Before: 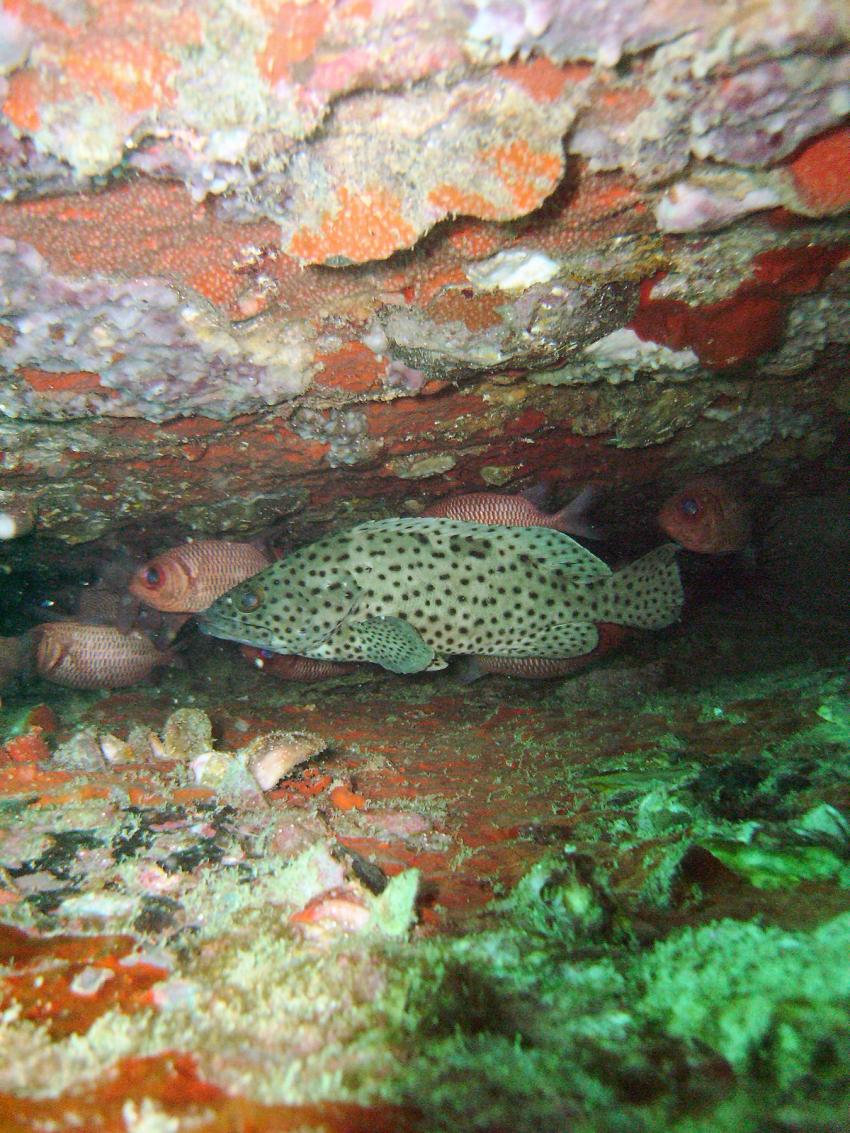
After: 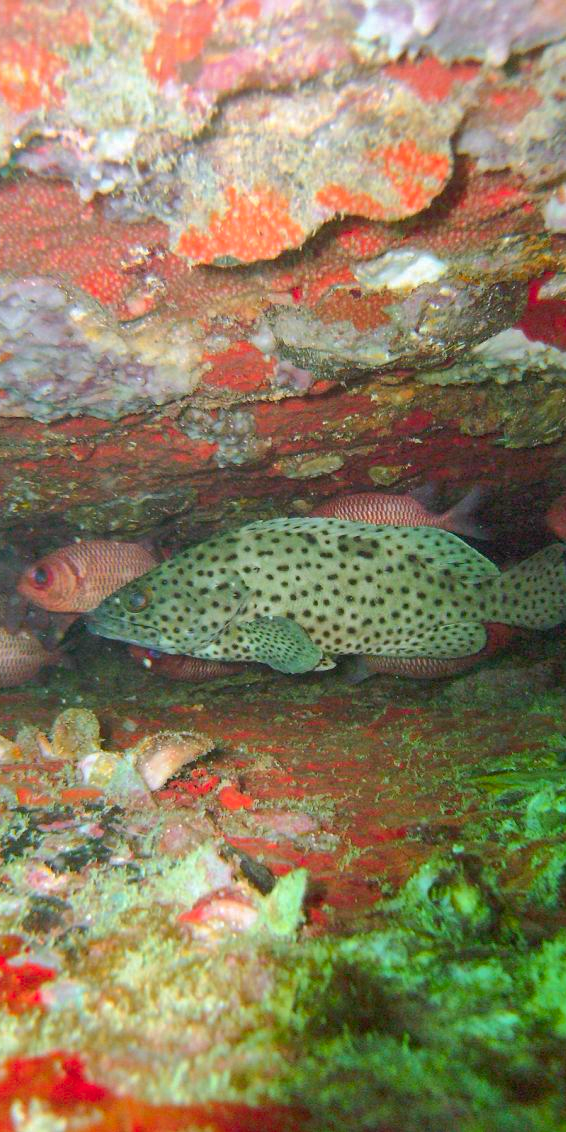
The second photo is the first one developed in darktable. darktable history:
crop and rotate: left 13.348%, right 20.017%
color zones: curves: ch1 [(0.24, 0.629) (0.75, 0.5)]; ch2 [(0.255, 0.454) (0.745, 0.491)], mix 27.03%
shadows and highlights: on, module defaults
